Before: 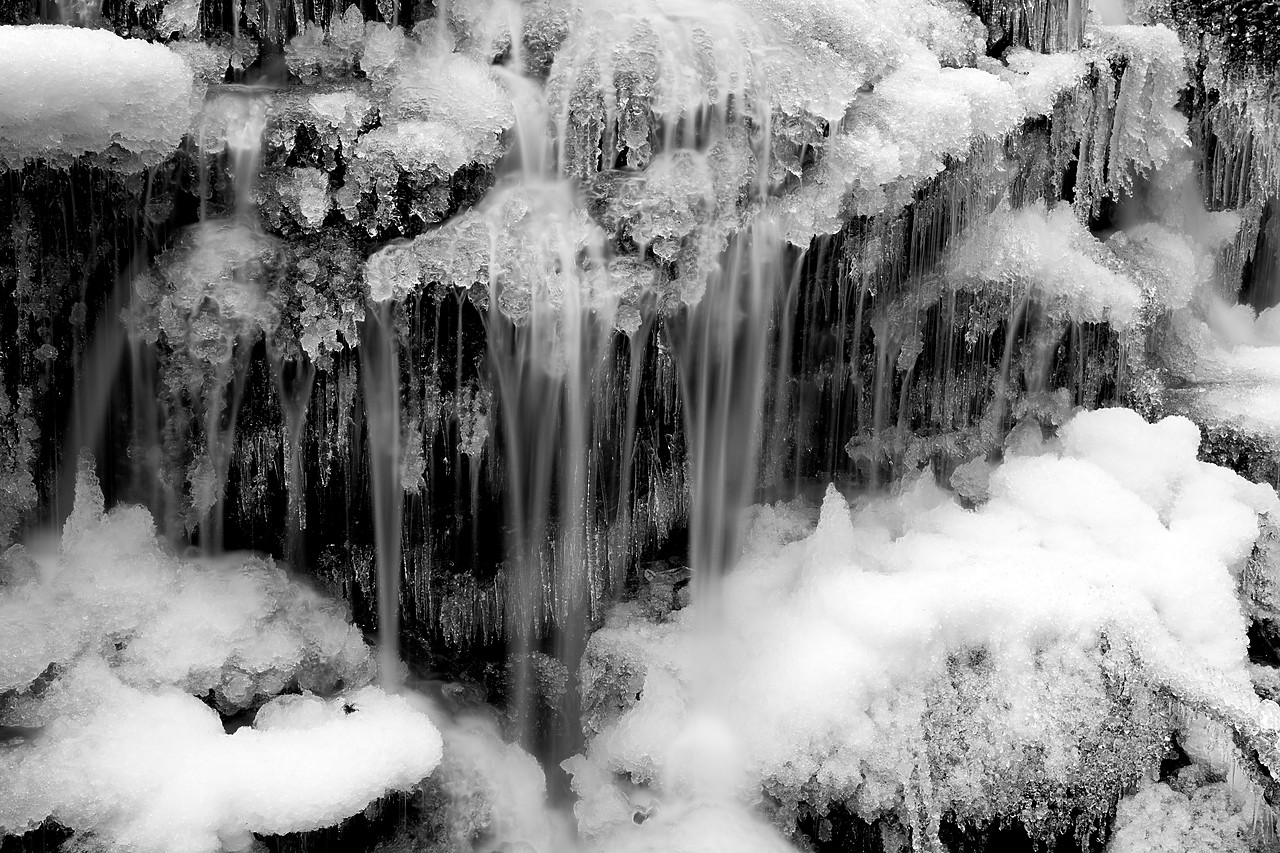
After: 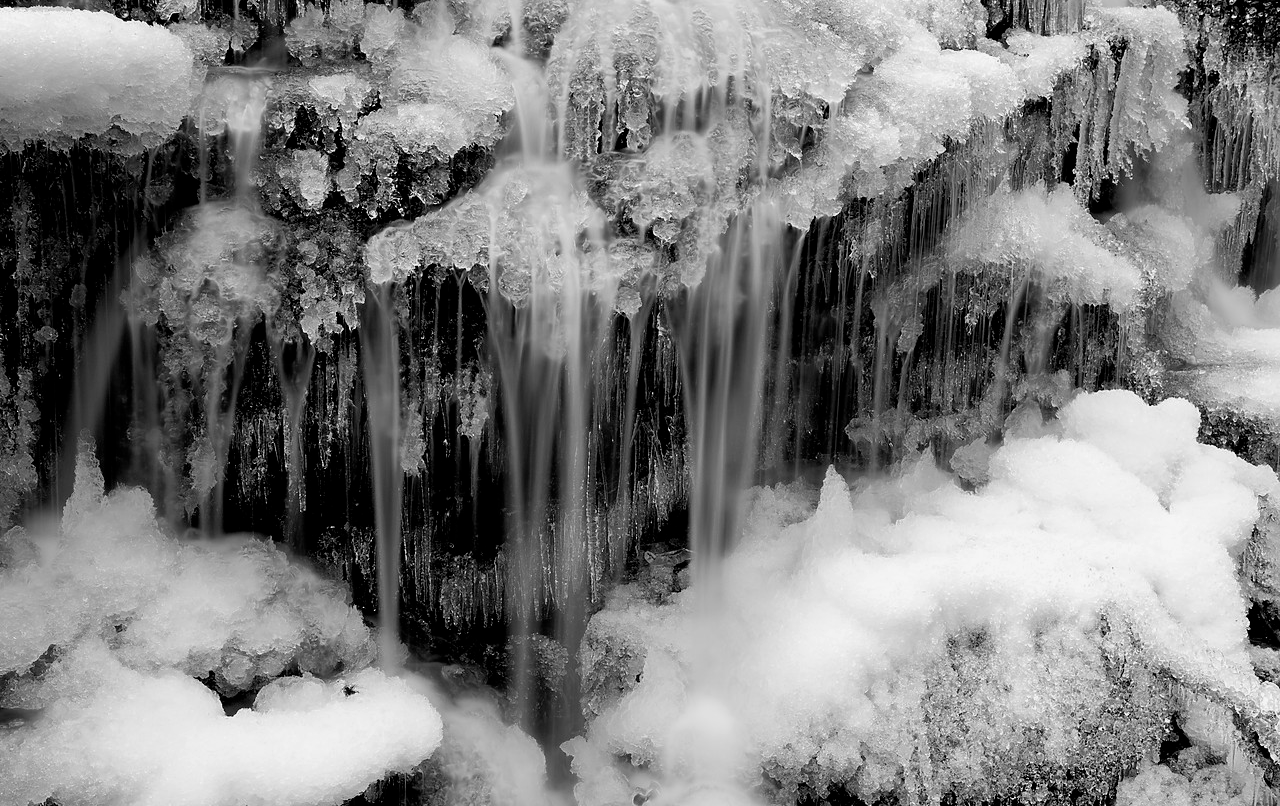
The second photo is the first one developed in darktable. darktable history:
crop and rotate: top 2.196%, bottom 3.242%
shadows and highlights: shadows 25.08, white point adjustment -2.88, highlights -30.06
